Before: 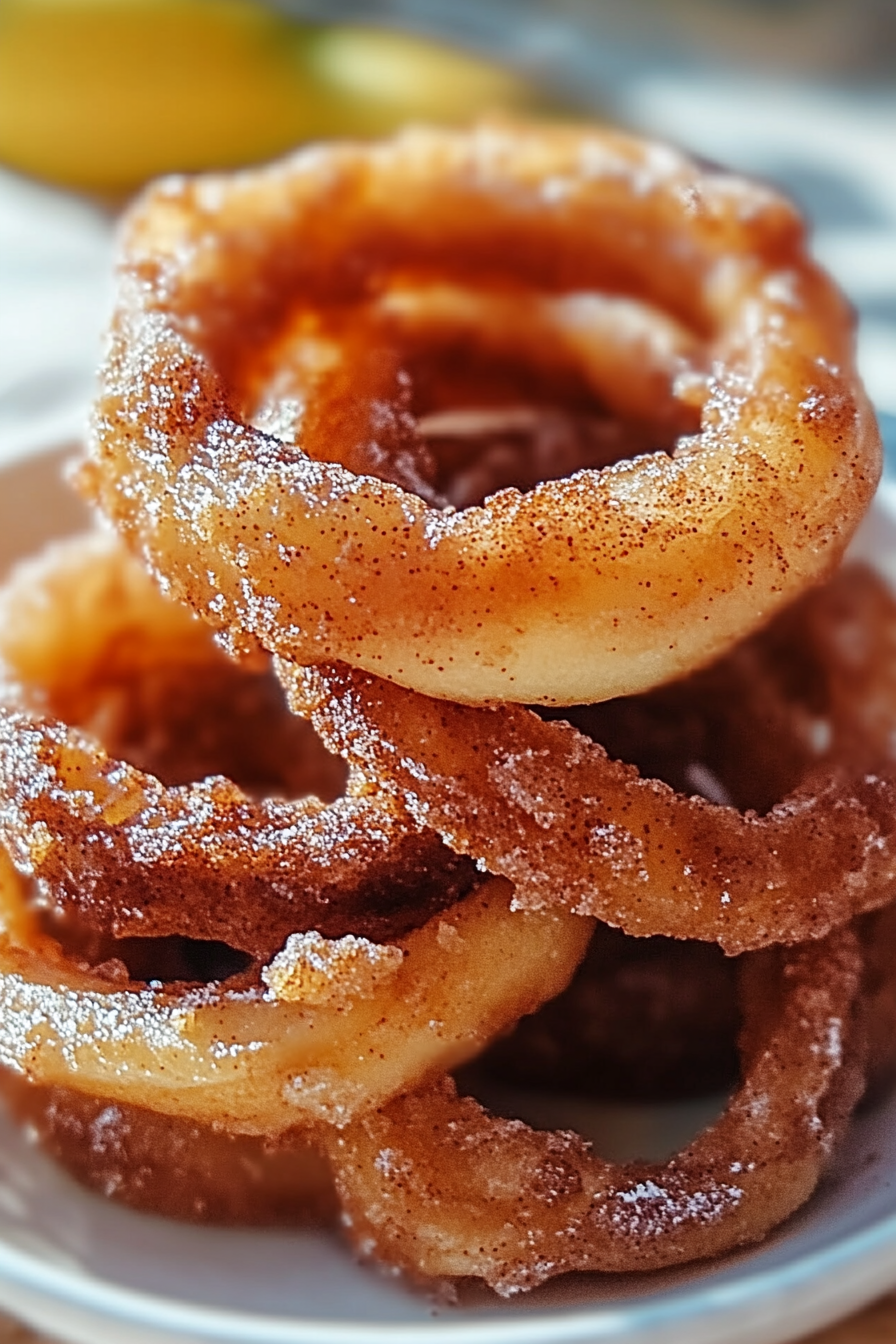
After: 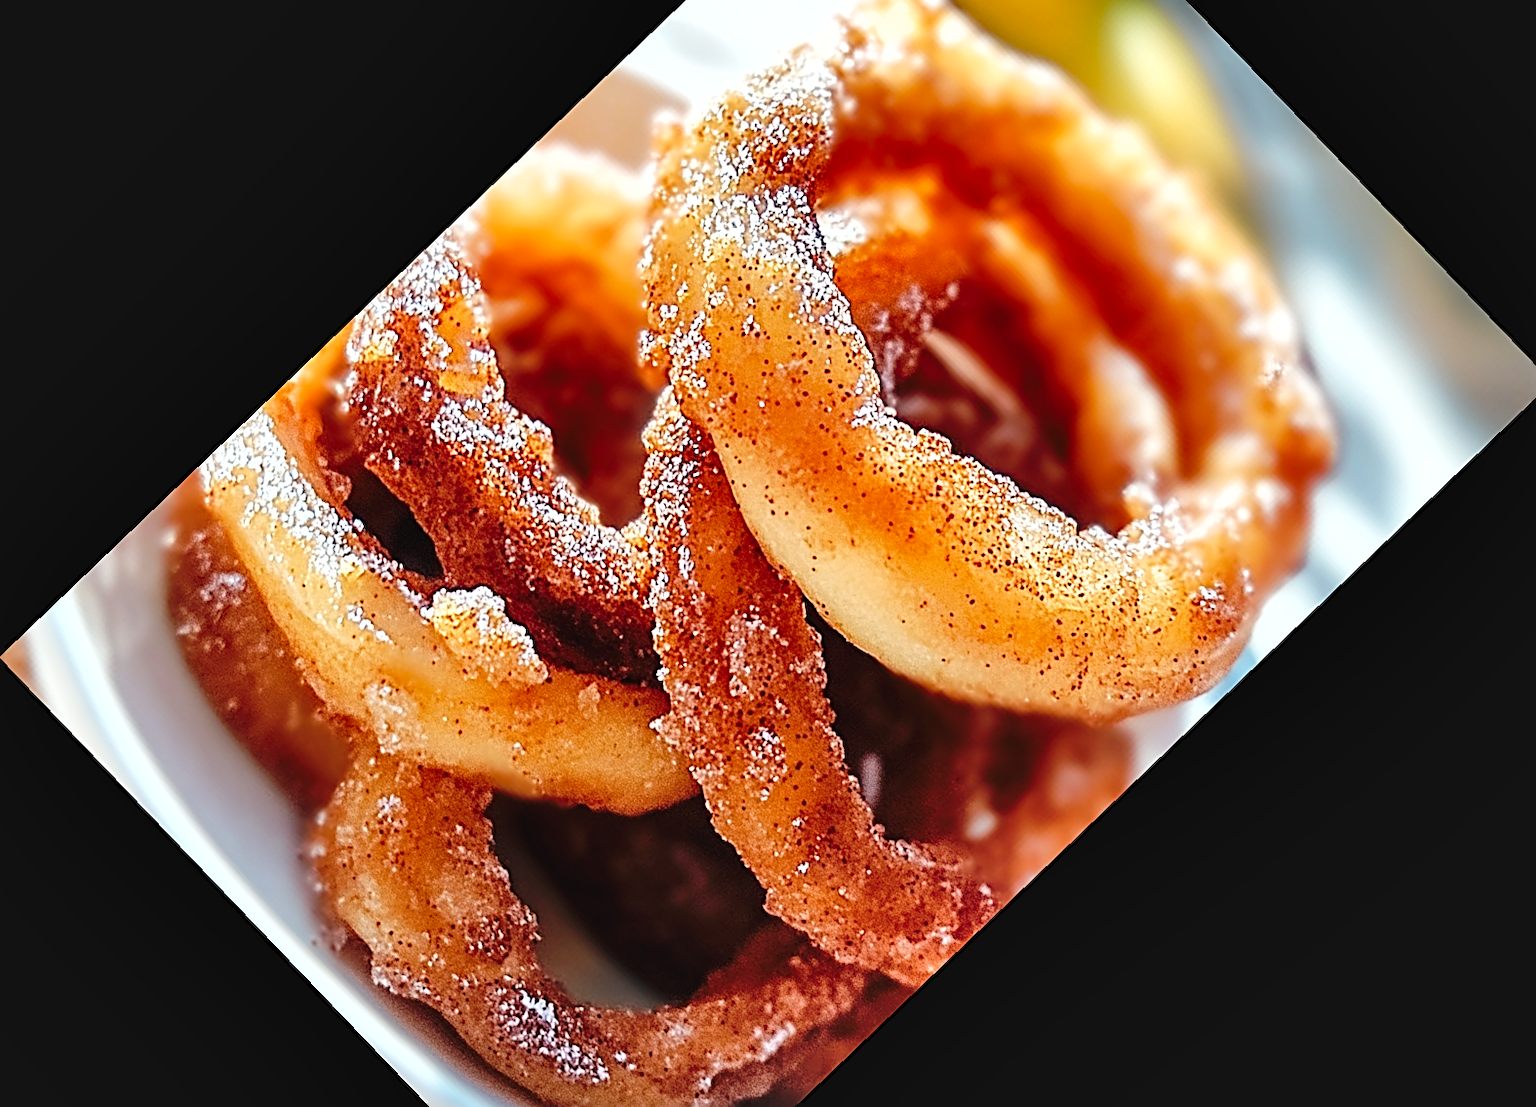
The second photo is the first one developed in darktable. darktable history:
sharpen: amount 0.6
shadows and highlights: low approximation 0.01, soften with gaussian
tone curve: curves: ch0 [(0, 0) (0.003, 0.031) (0.011, 0.031) (0.025, 0.03) (0.044, 0.035) (0.069, 0.054) (0.1, 0.081) (0.136, 0.11) (0.177, 0.147) (0.224, 0.209) (0.277, 0.283) (0.335, 0.369) (0.399, 0.44) (0.468, 0.517) (0.543, 0.601) (0.623, 0.684) (0.709, 0.766) (0.801, 0.846) (0.898, 0.927) (1, 1)], preserve colors none
exposure: black level correction 0, exposure 0.5 EV, compensate exposure bias true, compensate highlight preservation false
crop and rotate: angle -46.26°, top 16.234%, right 0.912%, bottom 11.704%
